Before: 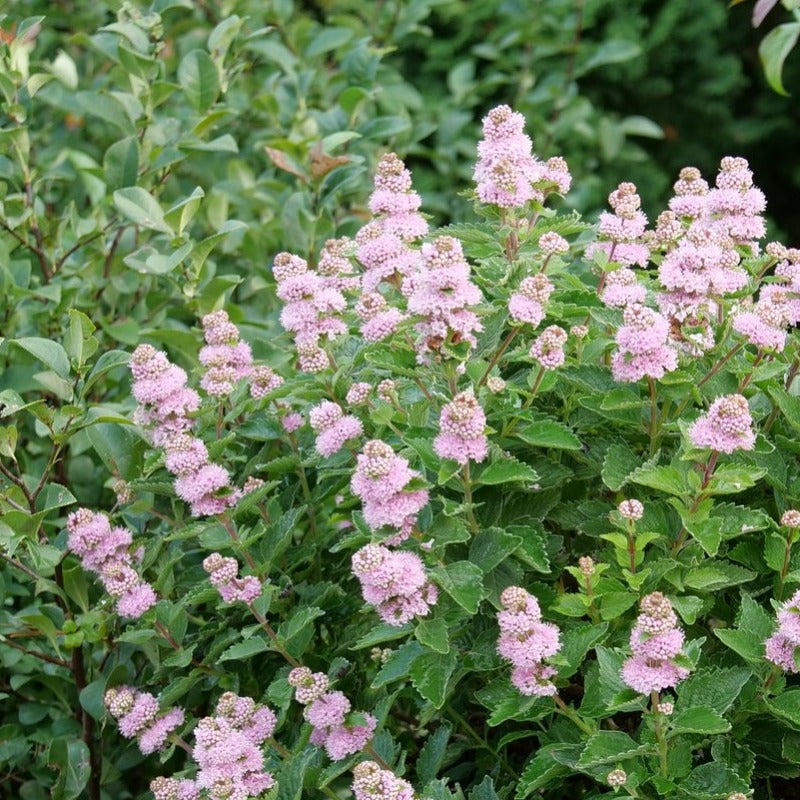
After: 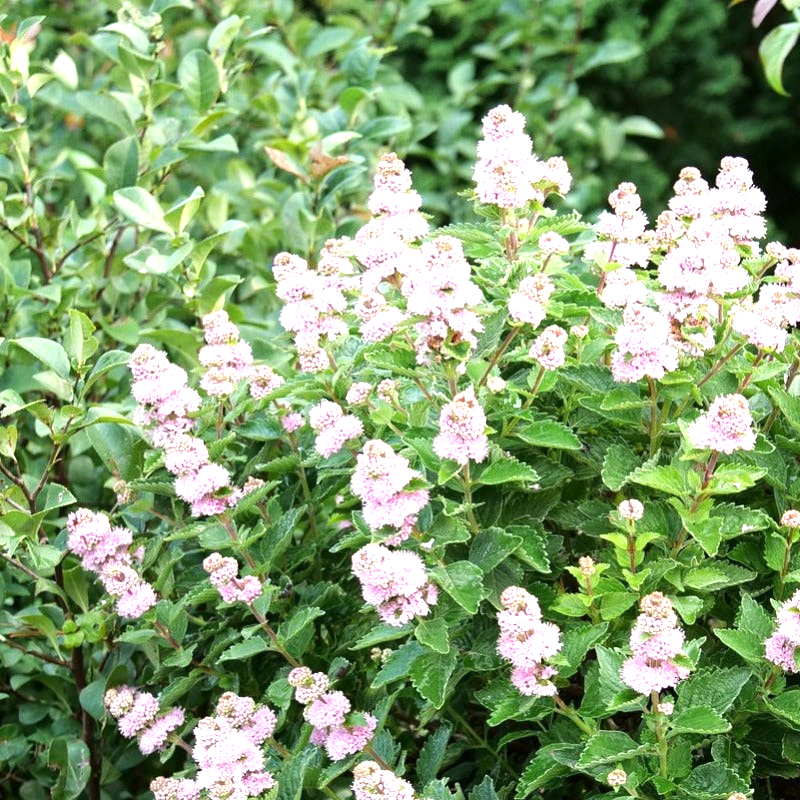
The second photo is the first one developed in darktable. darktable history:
tone equalizer: -8 EV -0.382 EV, -7 EV -0.428 EV, -6 EV -0.352 EV, -5 EV -0.234 EV, -3 EV 0.21 EV, -2 EV 0.328 EV, -1 EV 0.398 EV, +0 EV 0.438 EV, edges refinement/feathering 500, mask exposure compensation -1.57 EV, preserve details no
exposure: exposure 0.641 EV, compensate highlight preservation false
